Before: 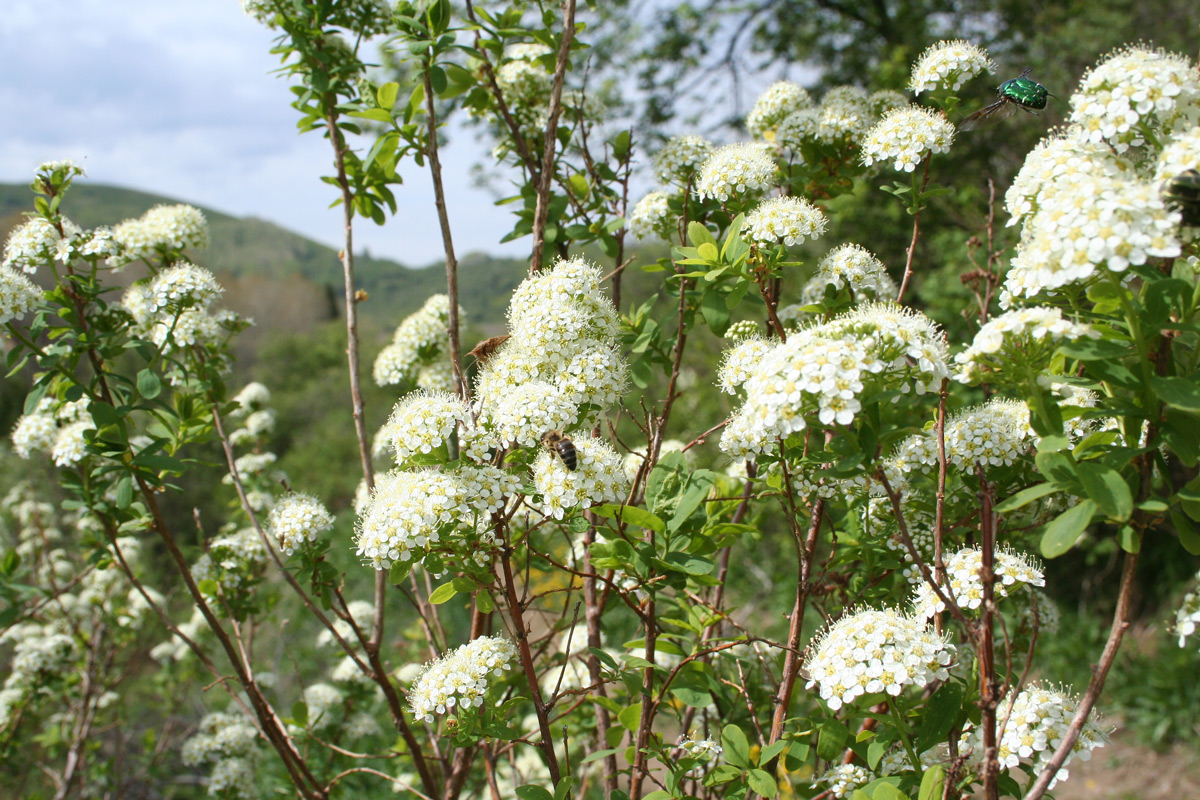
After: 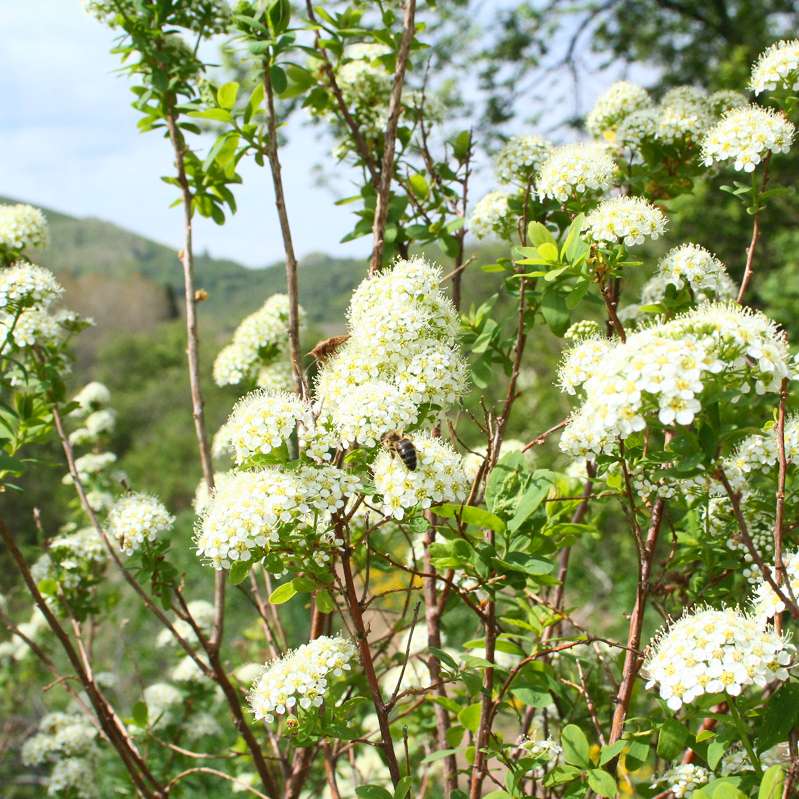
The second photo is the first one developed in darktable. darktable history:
crop and rotate: left 13.342%, right 19.991%
contrast brightness saturation: contrast 0.2, brightness 0.16, saturation 0.22
